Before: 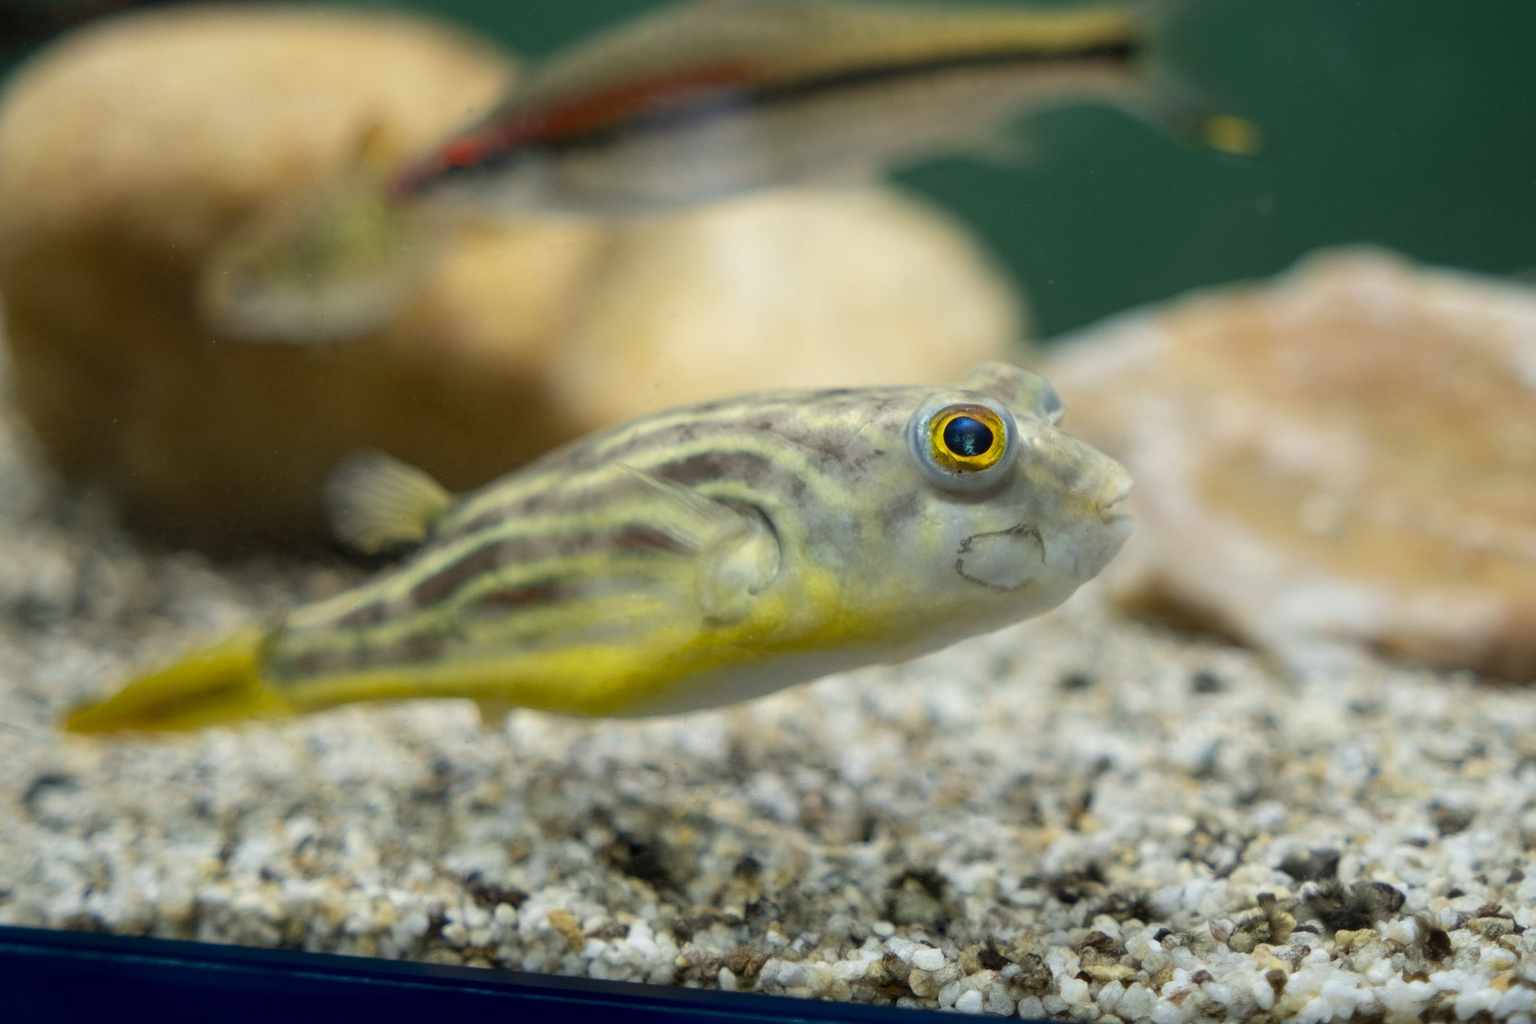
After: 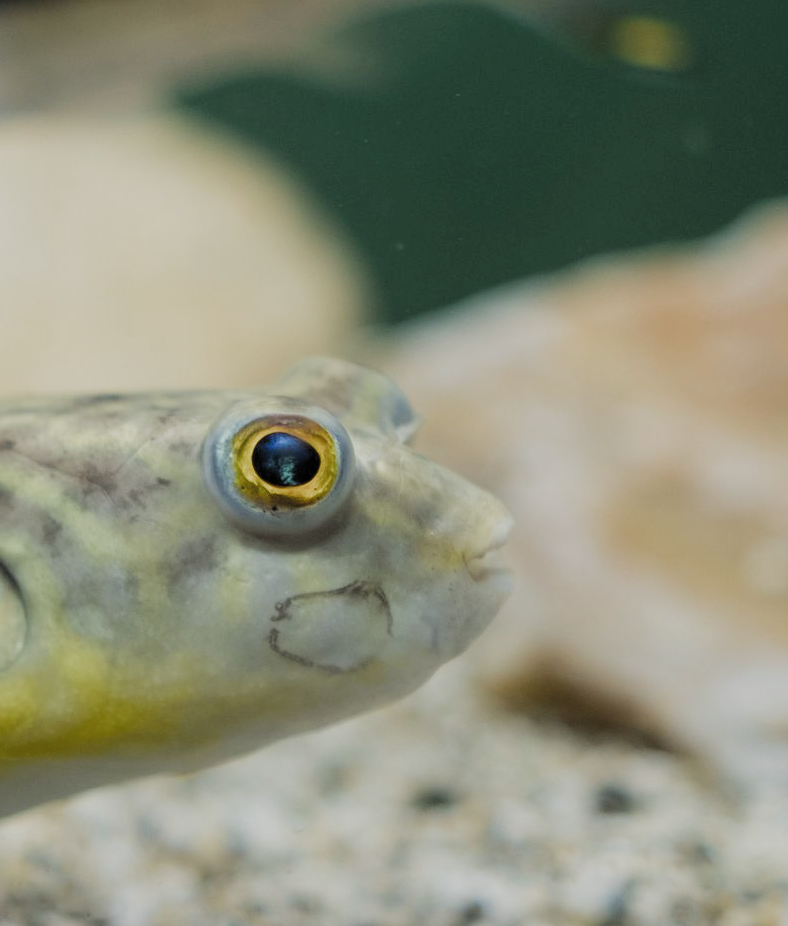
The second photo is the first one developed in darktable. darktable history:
crop and rotate: left 49.584%, top 10.119%, right 13.244%, bottom 24.328%
filmic rgb: black relative exposure -5.72 EV, white relative exposure 3.39 EV, hardness 3.68, color science v4 (2020), contrast in shadows soft, contrast in highlights soft
